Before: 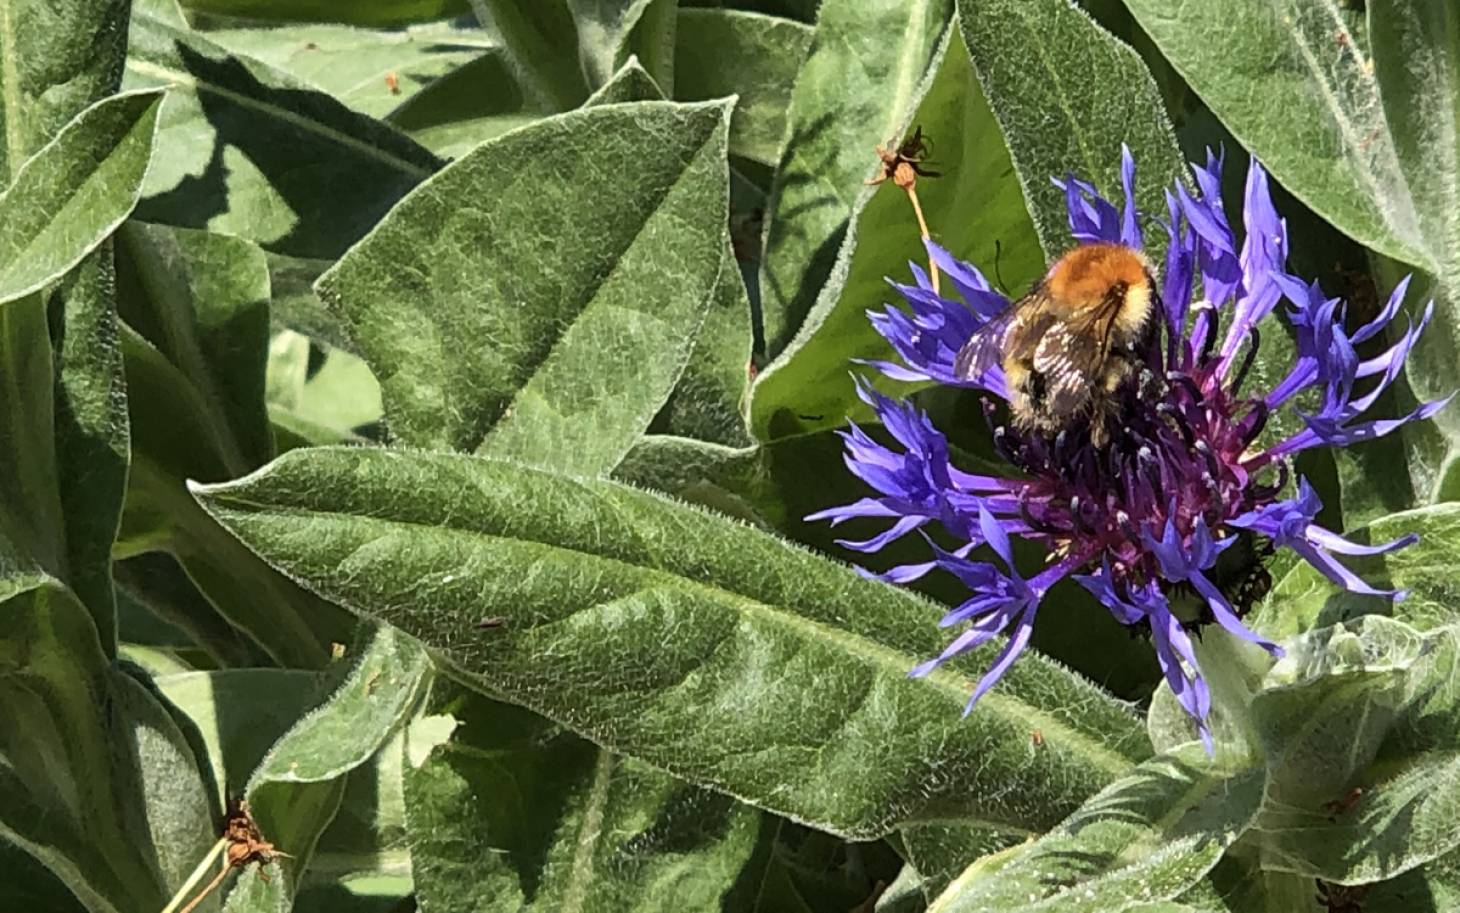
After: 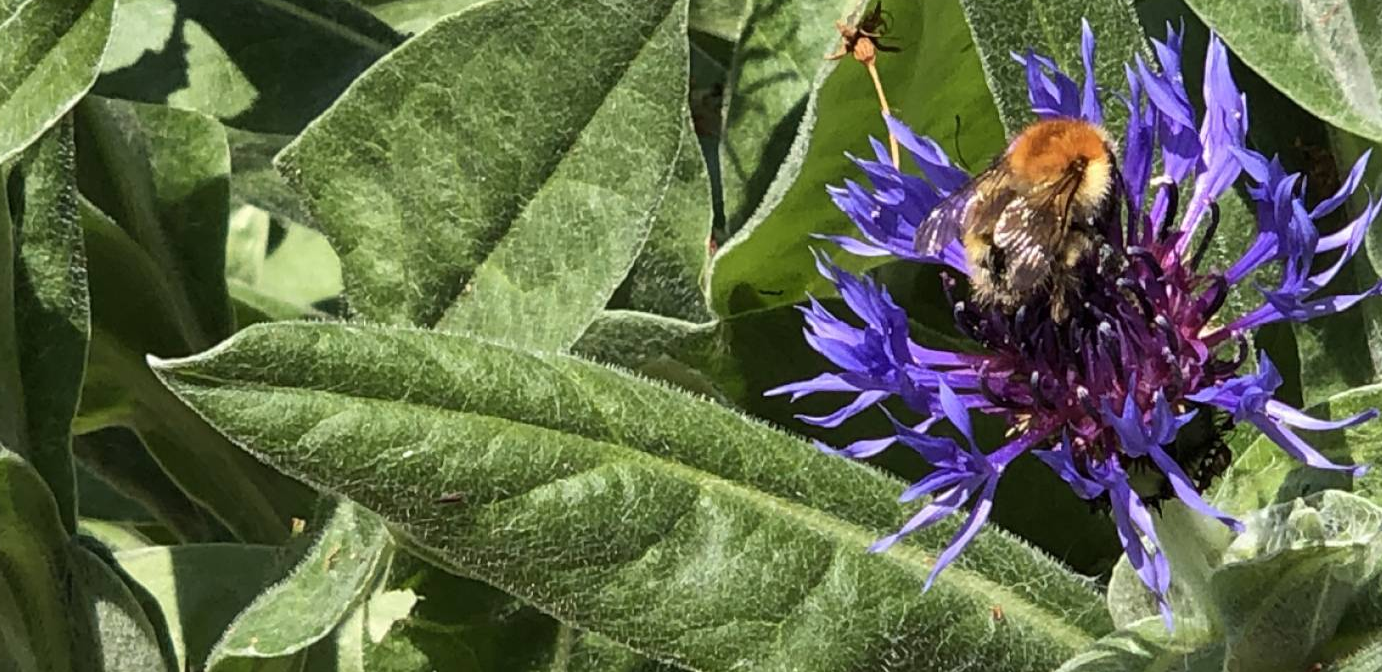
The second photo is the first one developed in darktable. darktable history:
crop and rotate: left 2.766%, top 13.722%, right 2.535%, bottom 12.586%
